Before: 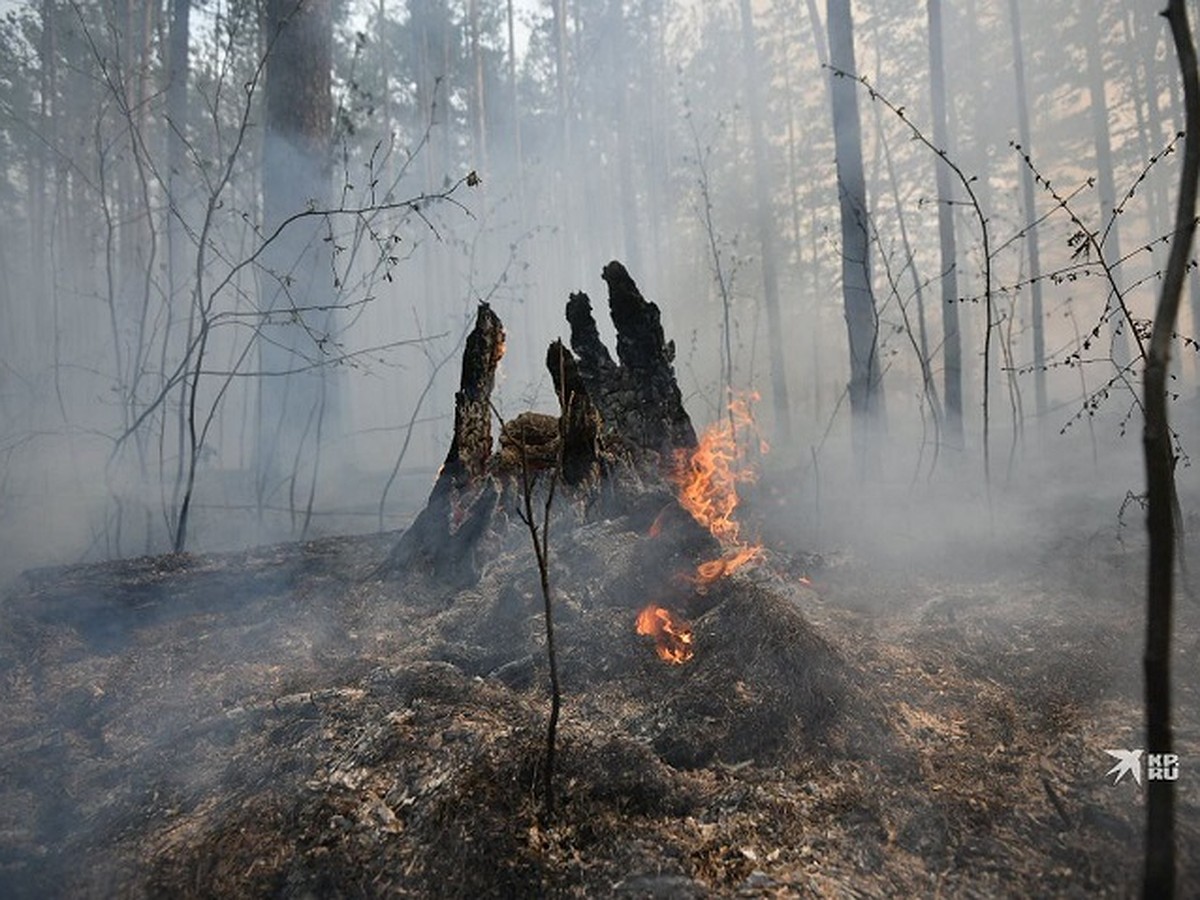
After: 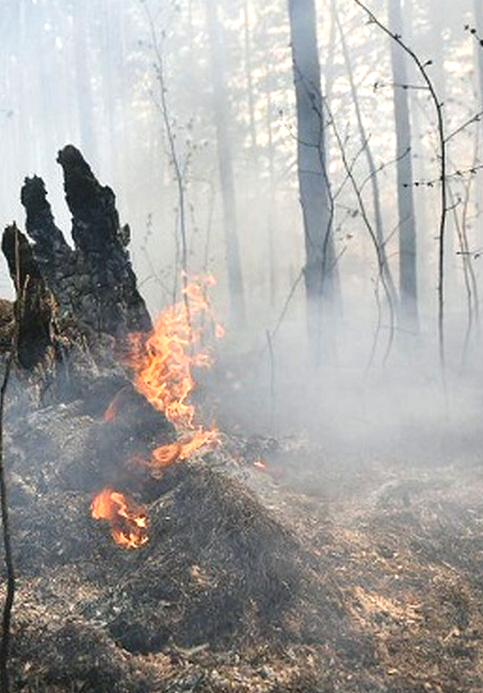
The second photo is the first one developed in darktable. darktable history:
crop: left 45.472%, top 12.942%, right 14.237%, bottom 9.951%
levels: levels [0, 0.498, 0.996]
exposure: black level correction 0, exposure 1.001 EV, compensate highlight preservation false
contrast brightness saturation: contrast -0.094, saturation -0.101
color balance rgb: shadows lift › chroma 3.319%, shadows lift › hue 242.25°, power › hue 328.8°, perceptual saturation grading › global saturation 0.9%, global vibrance 20%
